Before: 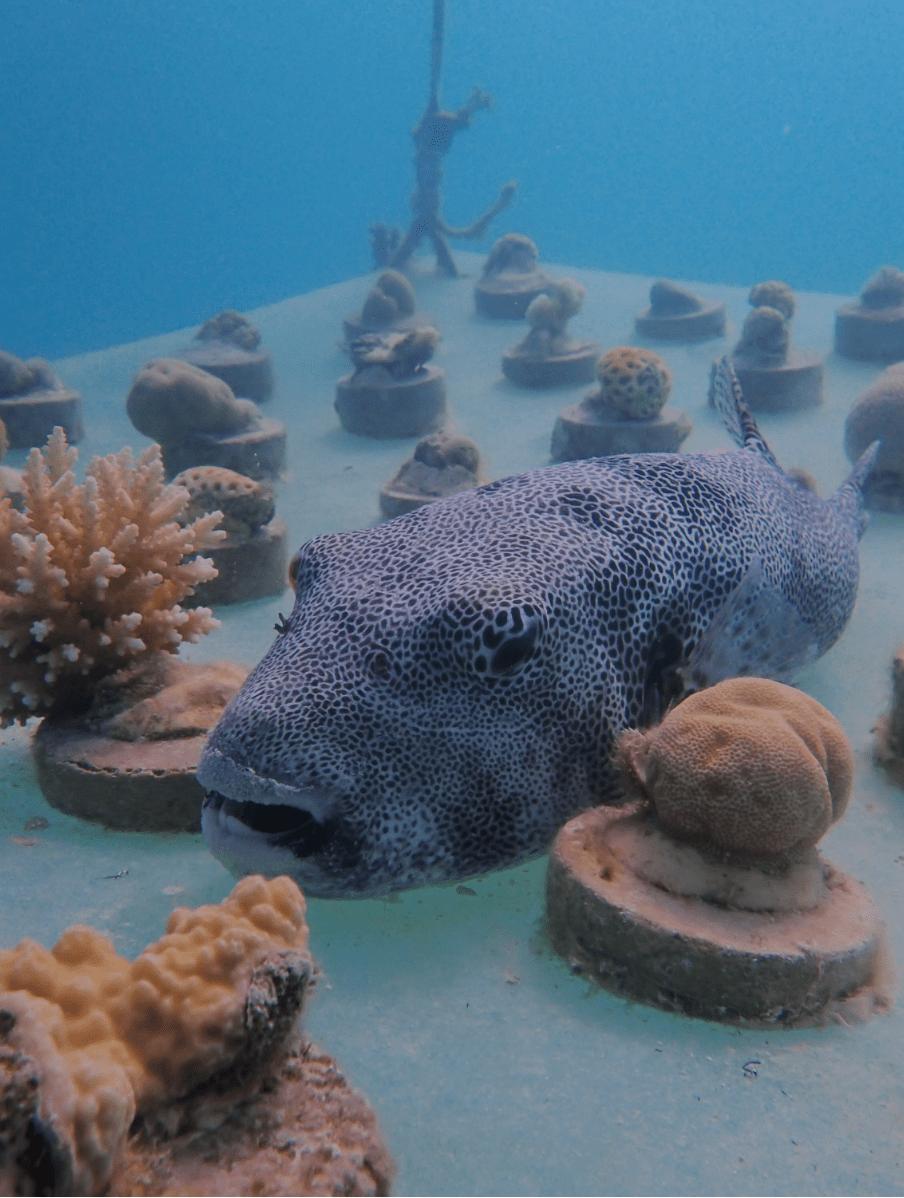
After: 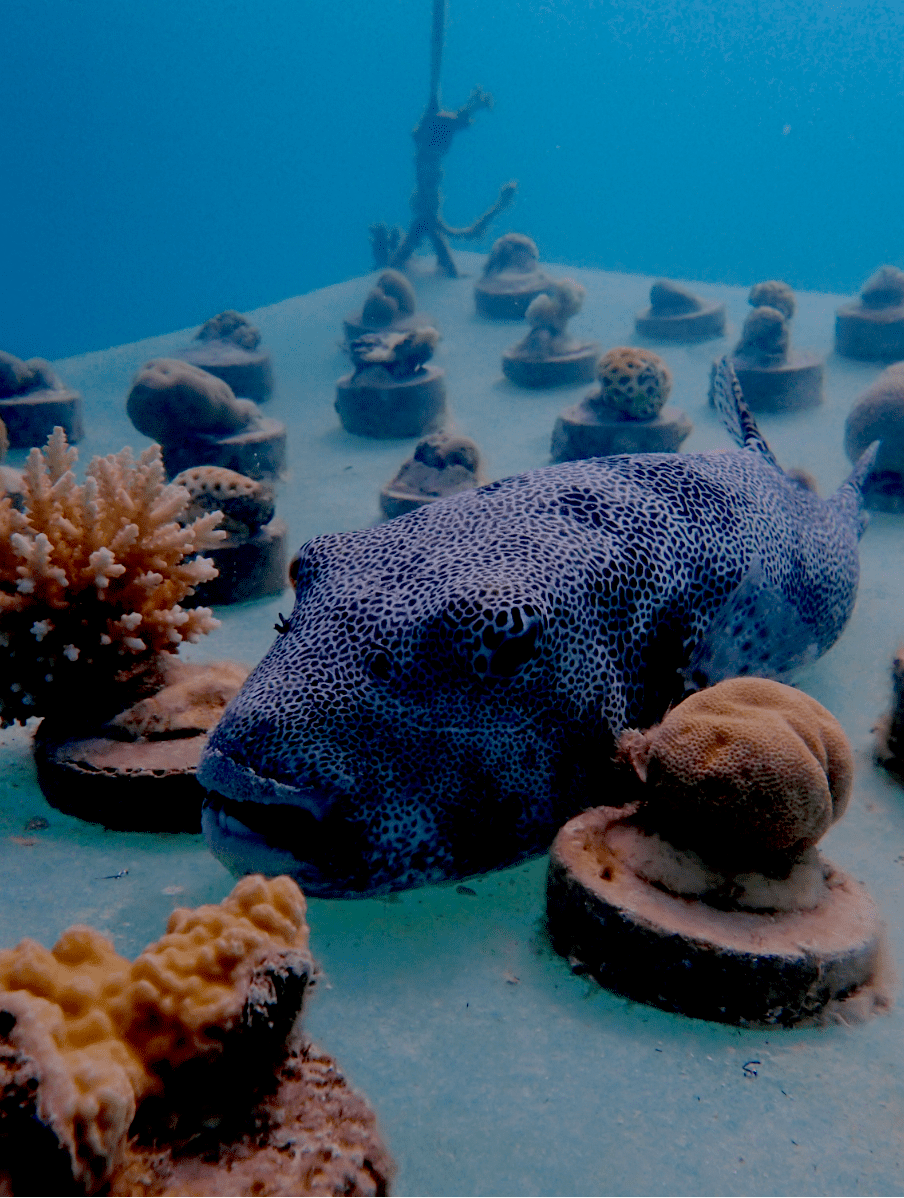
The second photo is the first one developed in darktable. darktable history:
exposure: black level correction 0.056, exposure -0.039 EV, compensate highlight preservation false
tone equalizer: on, module defaults
